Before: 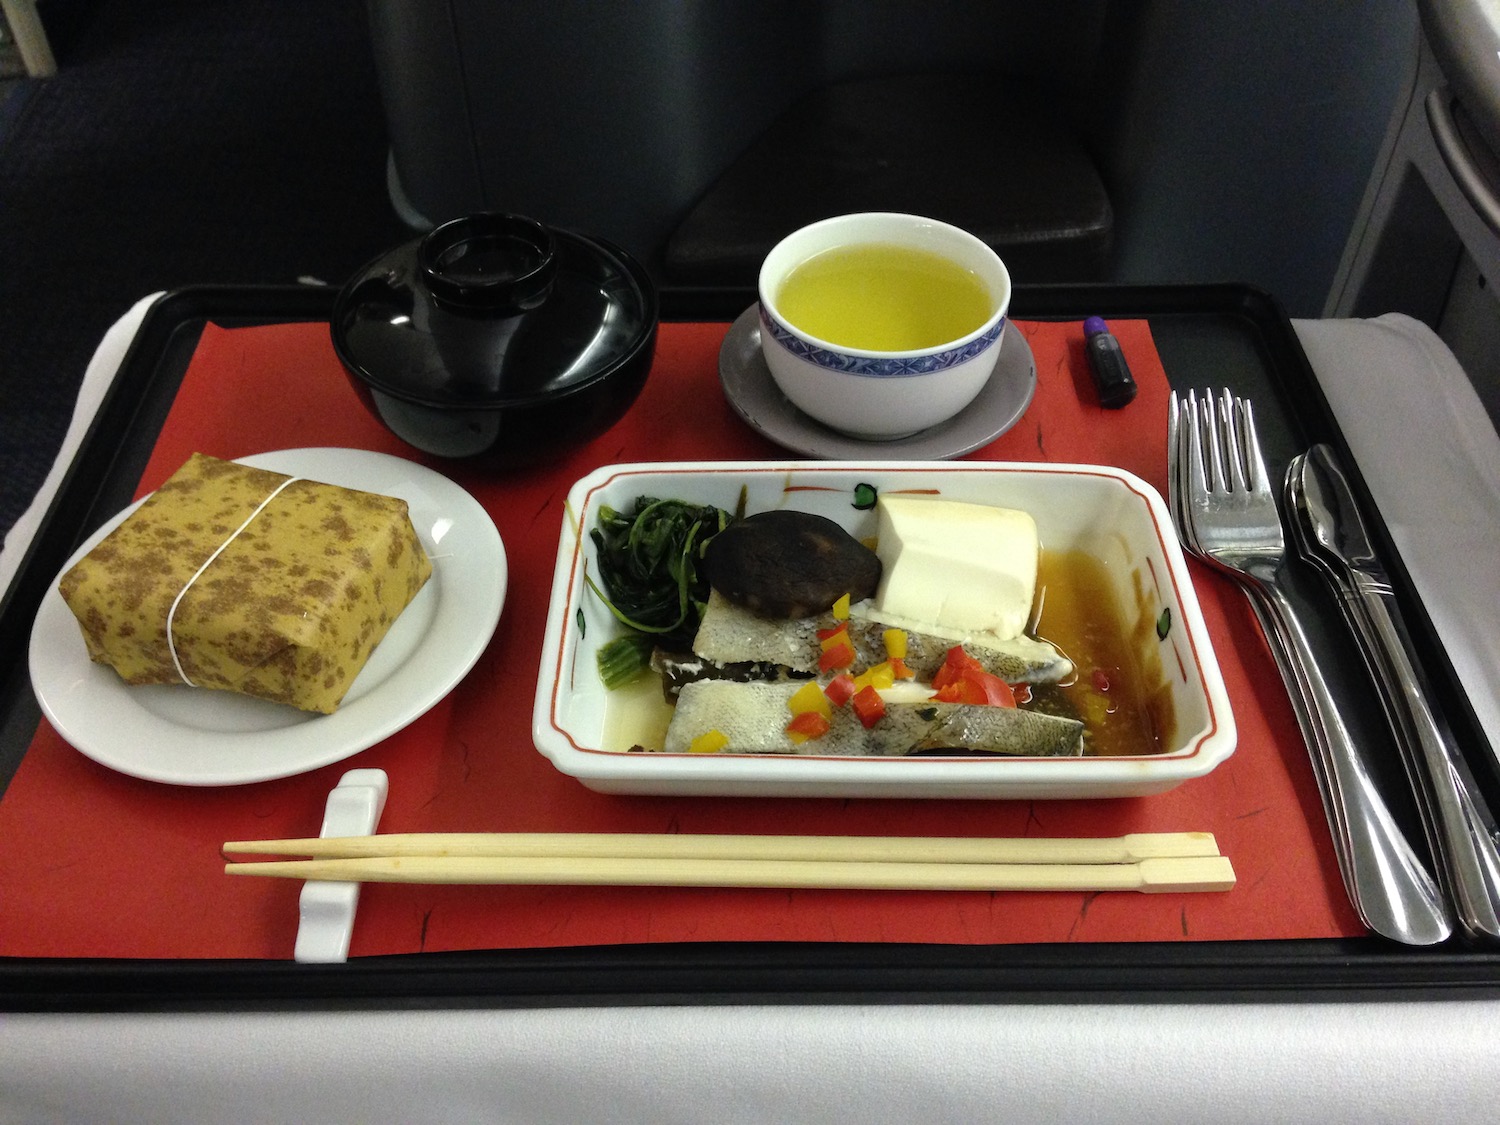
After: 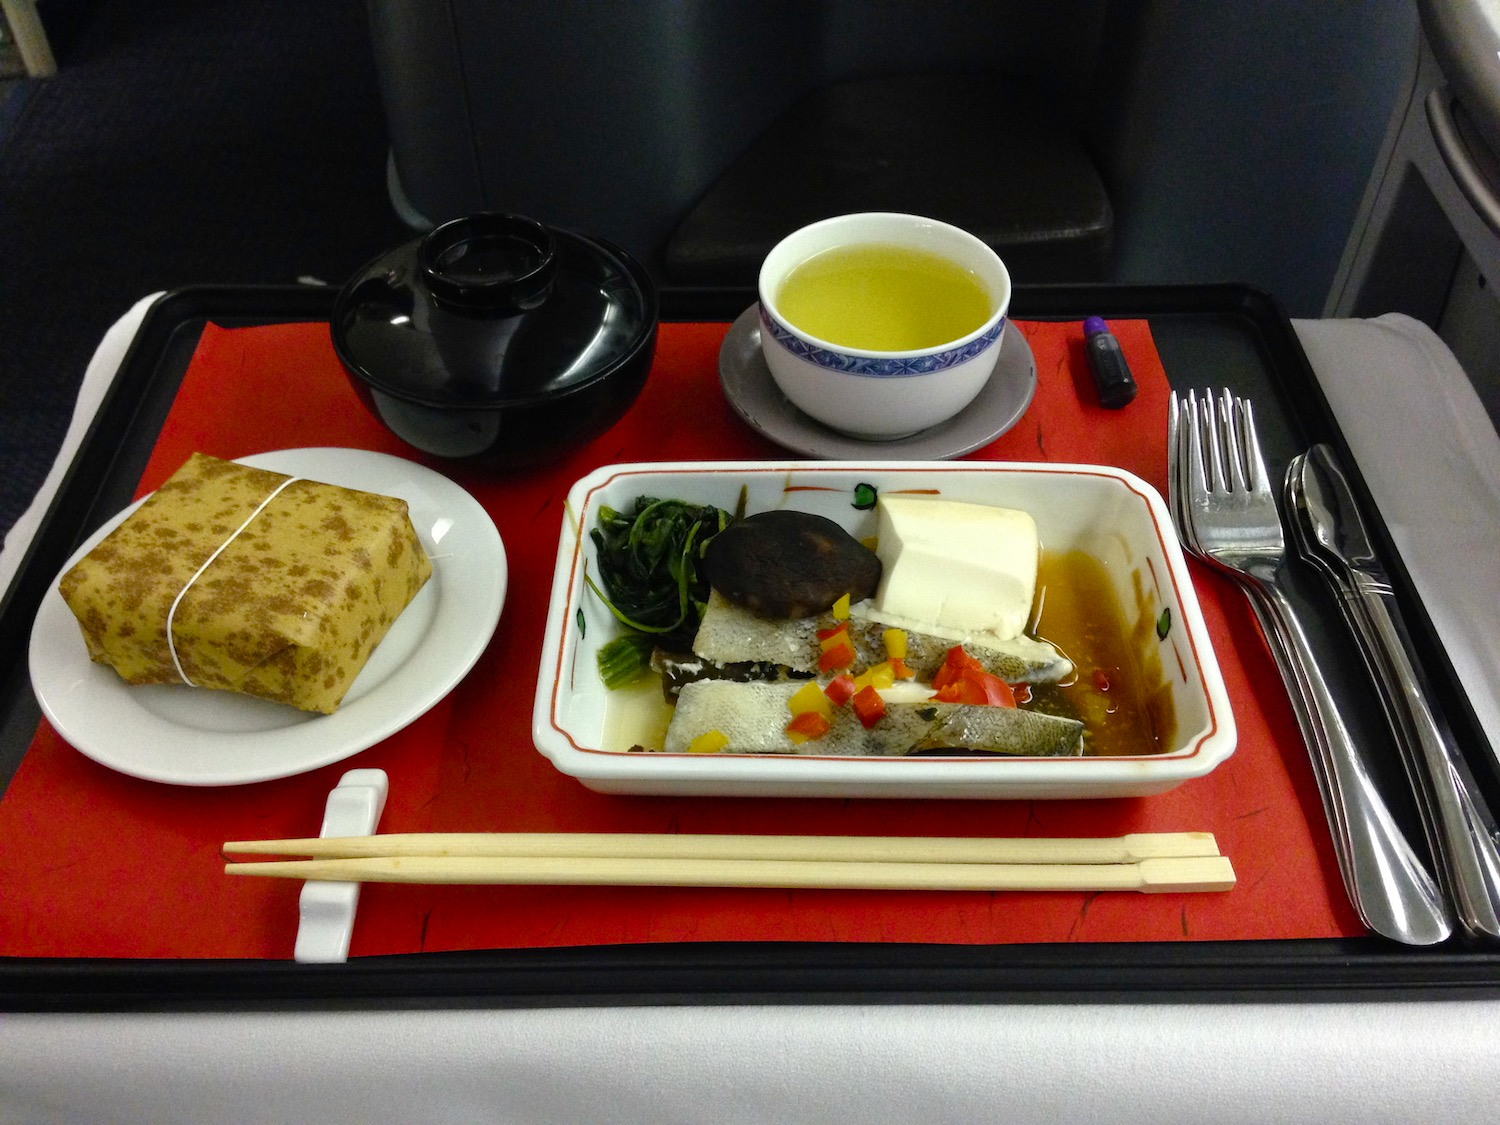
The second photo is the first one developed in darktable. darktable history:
color balance rgb: perceptual saturation grading › global saturation 20%, perceptual saturation grading › highlights -25.59%, perceptual saturation grading › shadows 26.099%
